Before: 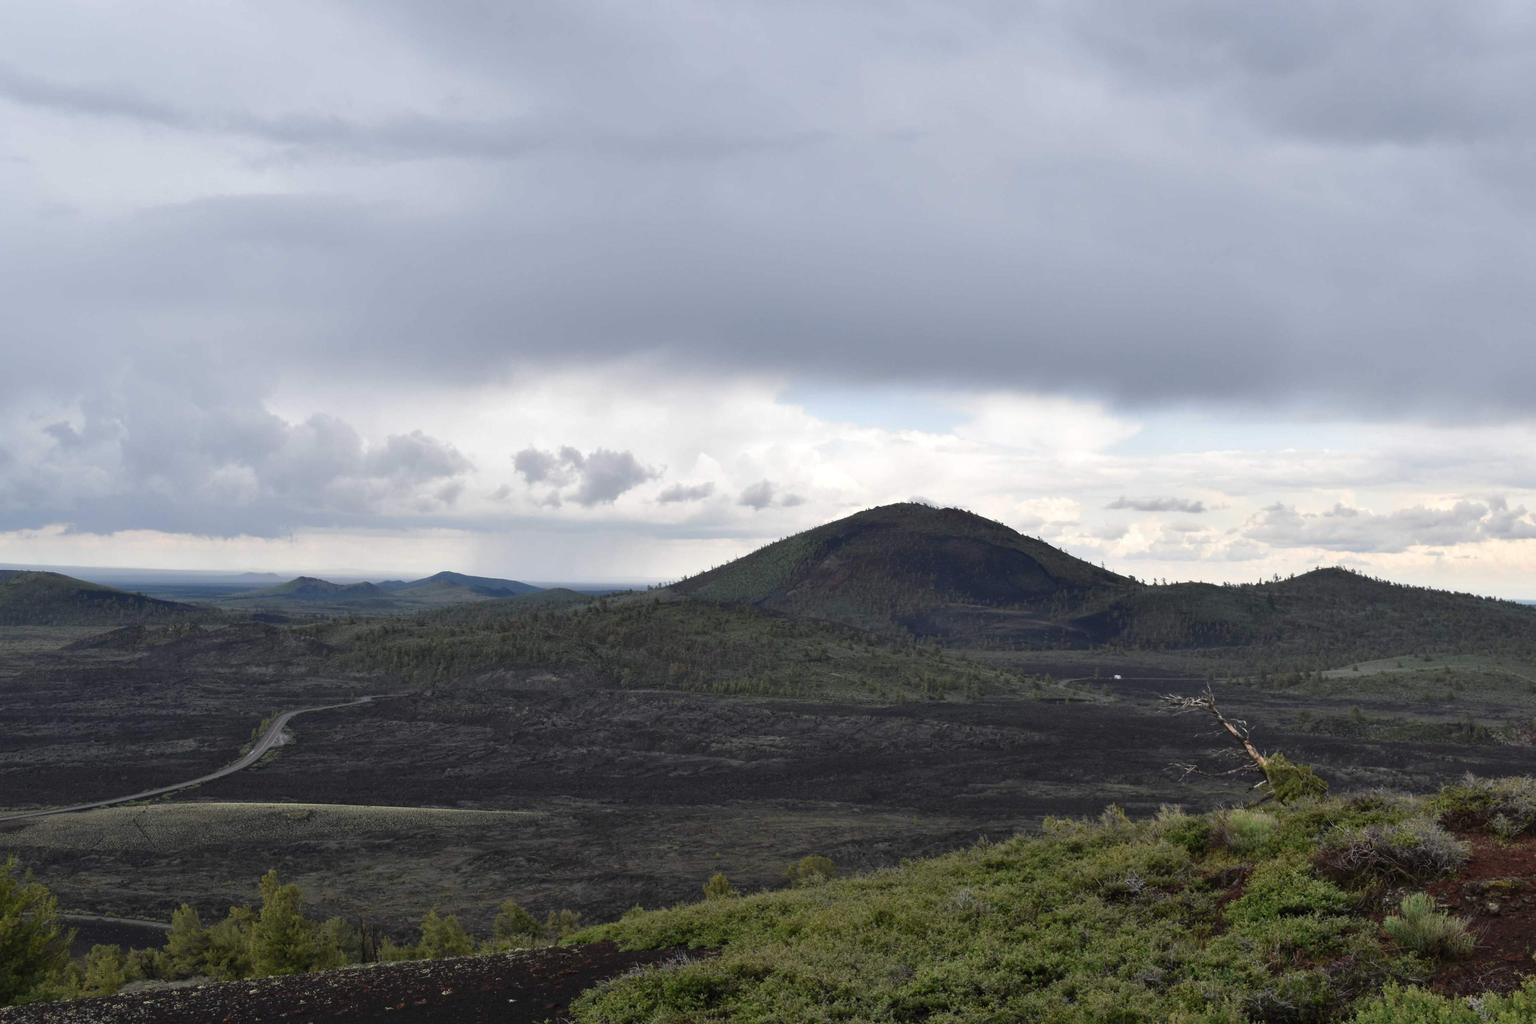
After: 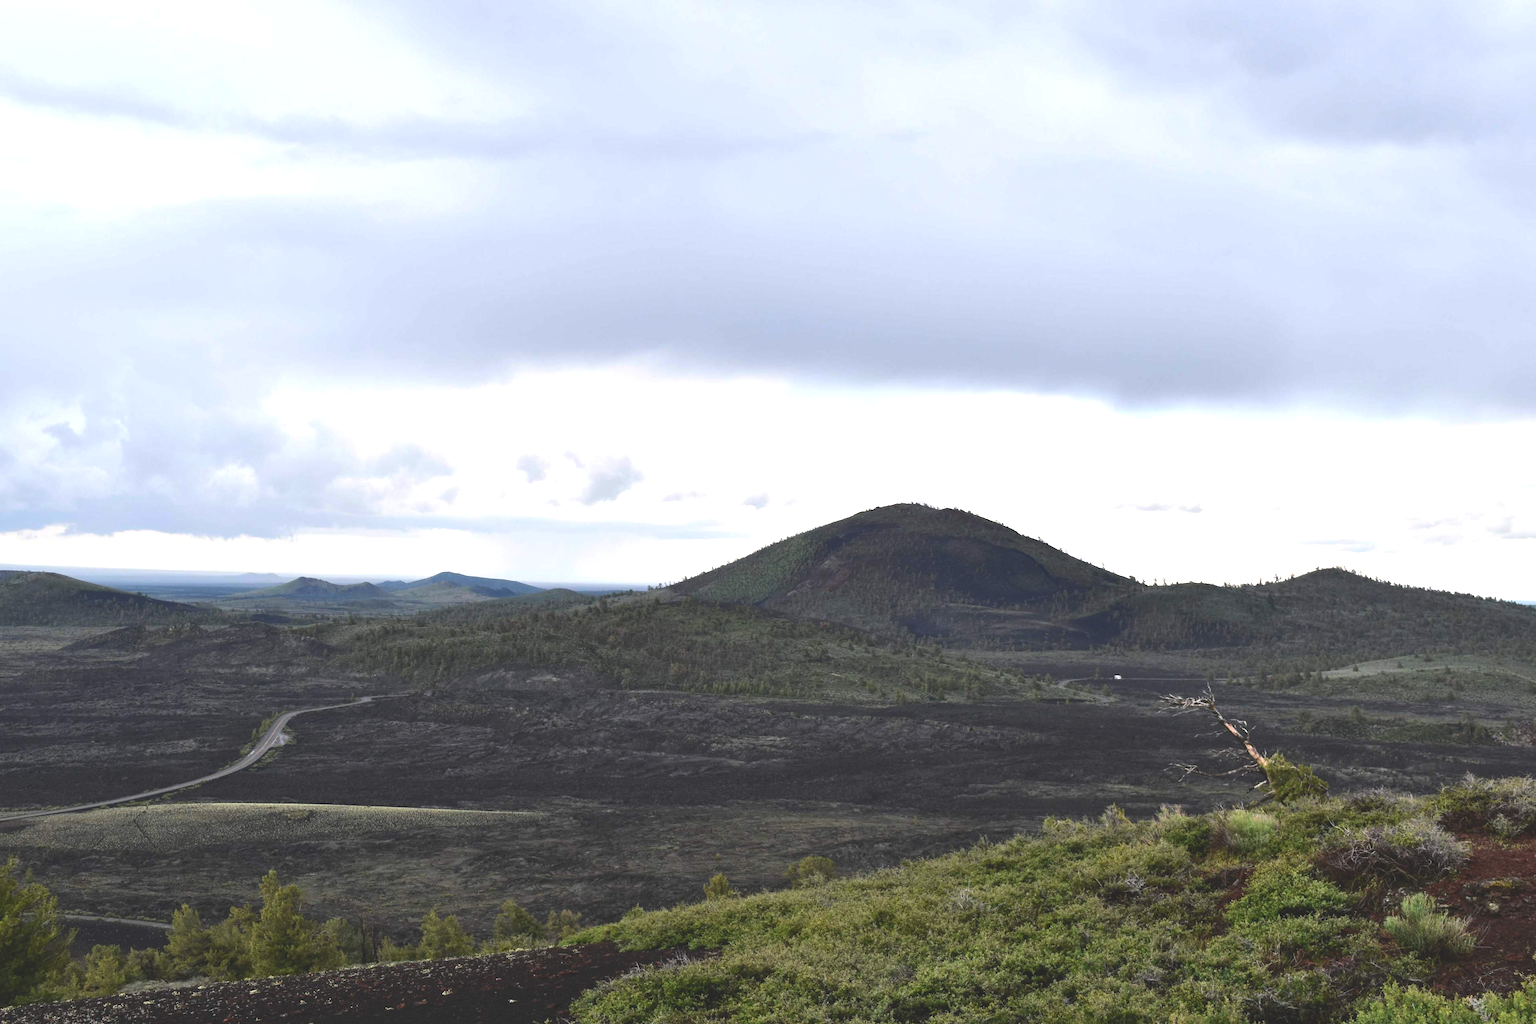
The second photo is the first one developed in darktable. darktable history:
contrast brightness saturation: contrast -0.28
tone equalizer: -8 EV -1.08 EV, -7 EV -1.01 EV, -6 EV -0.867 EV, -5 EV -0.578 EV, -3 EV 0.578 EV, -2 EV 0.867 EV, -1 EV 1.01 EV, +0 EV 1.08 EV, edges refinement/feathering 500, mask exposure compensation -1.57 EV, preserve details no
exposure: black level correction 0, exposure 0.5 EV, compensate highlight preservation false
